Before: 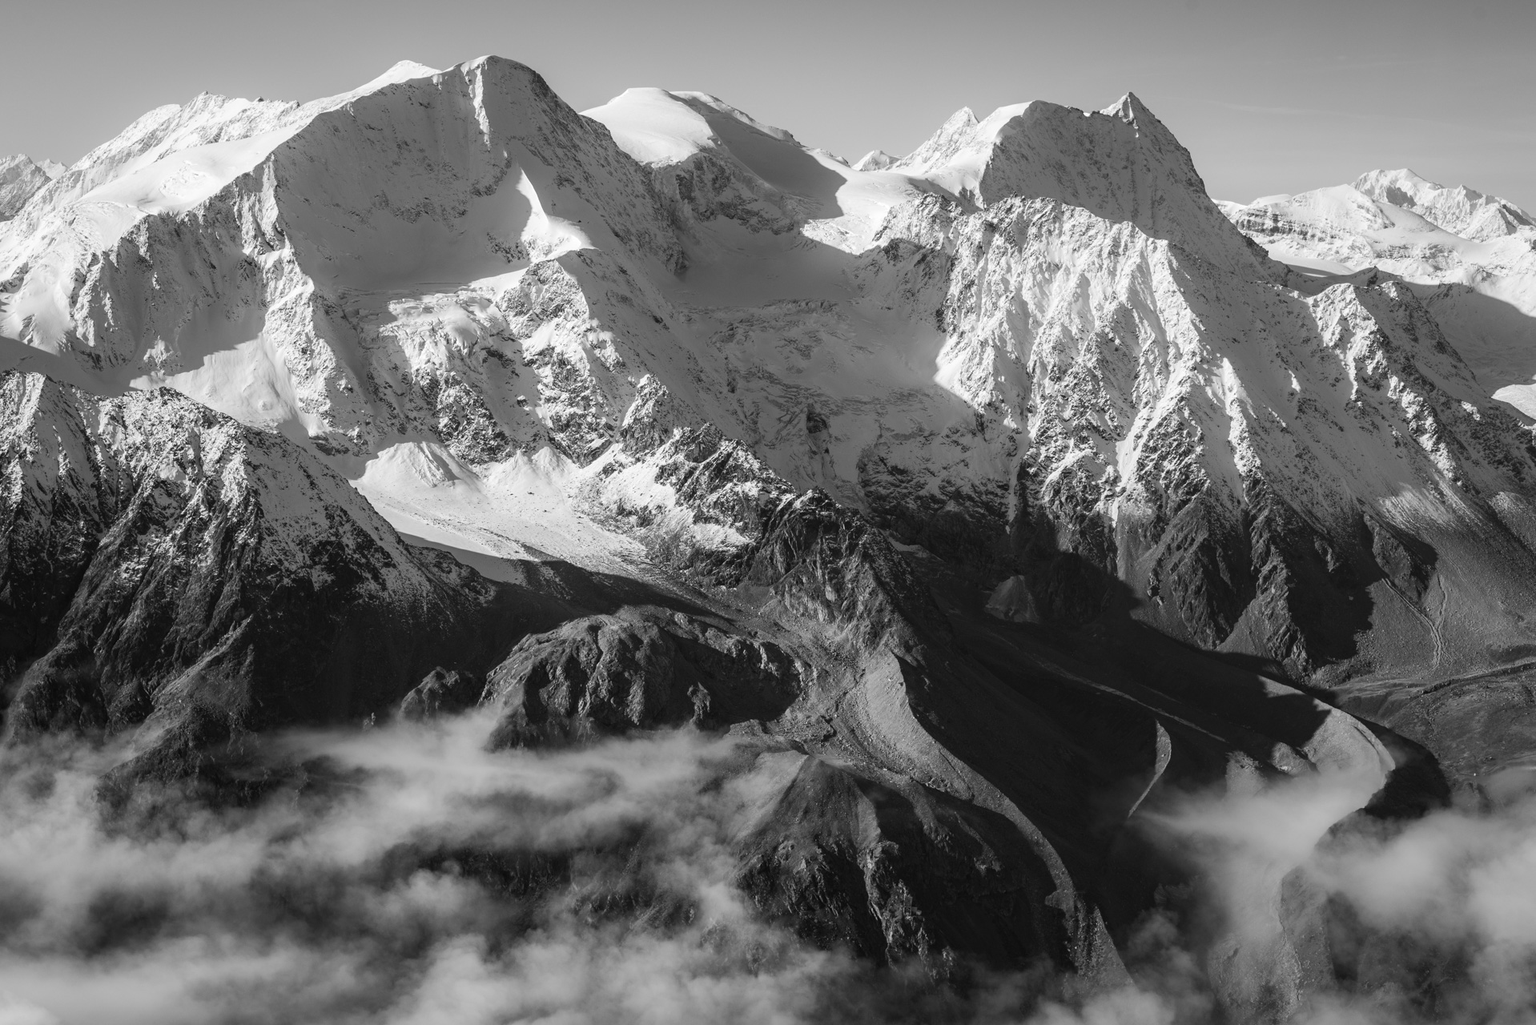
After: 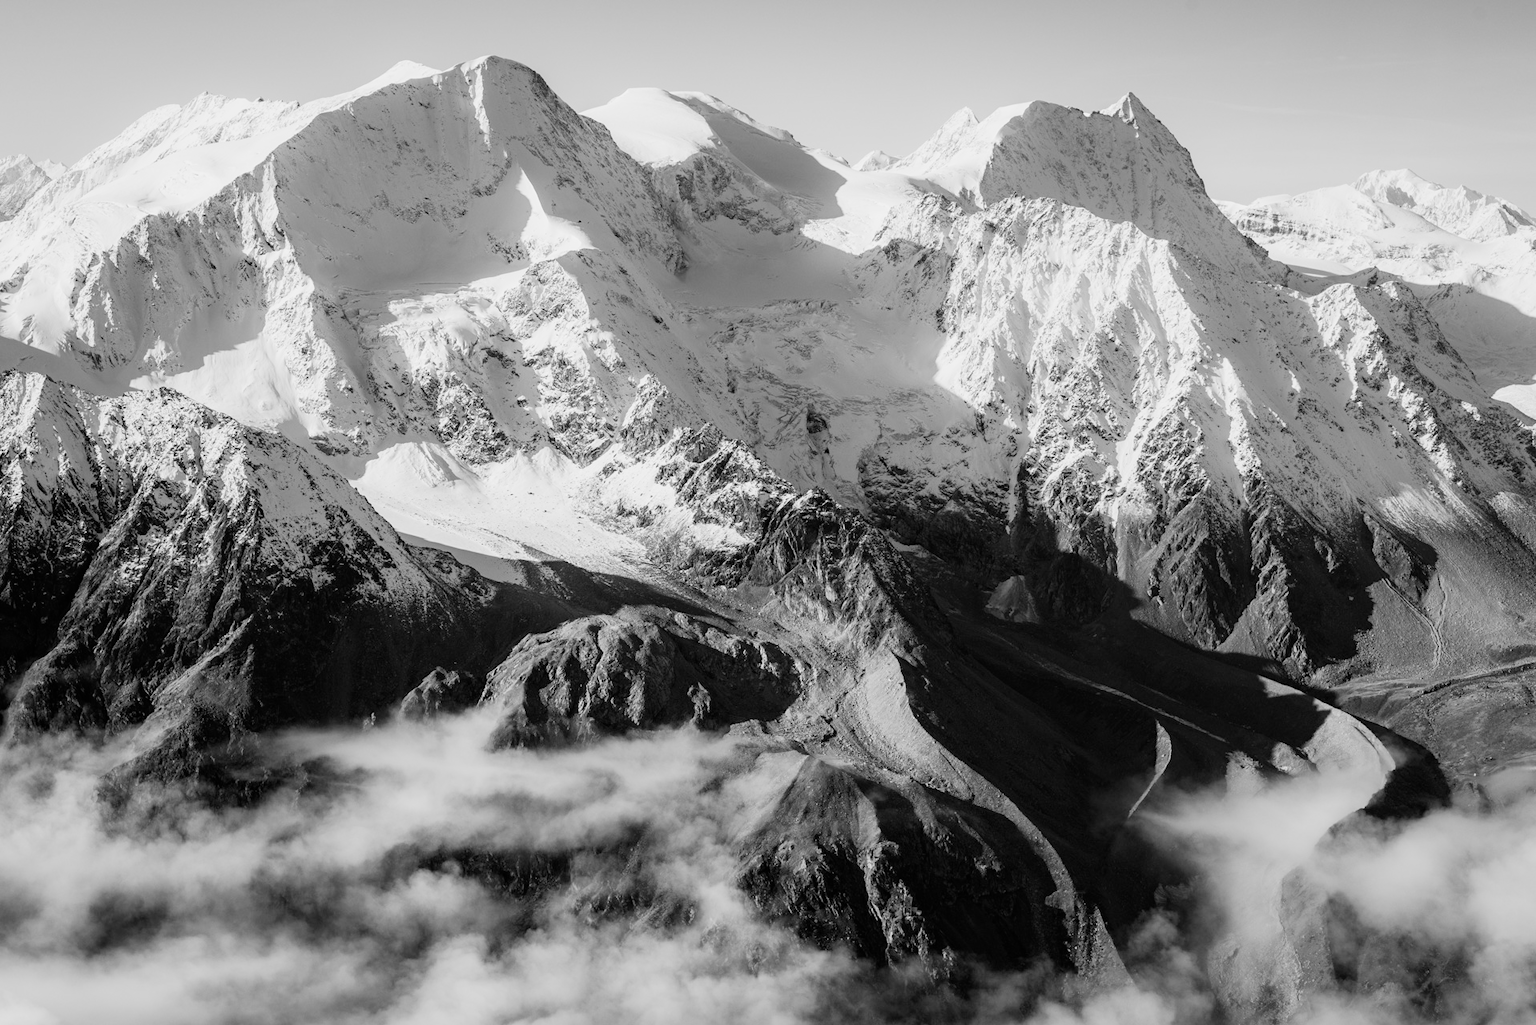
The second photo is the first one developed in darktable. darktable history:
filmic rgb: black relative exposure -7.65 EV, white relative exposure 4.56 EV, hardness 3.61
exposure: black level correction 0, exposure 1.001 EV, compensate exposure bias true, compensate highlight preservation false
